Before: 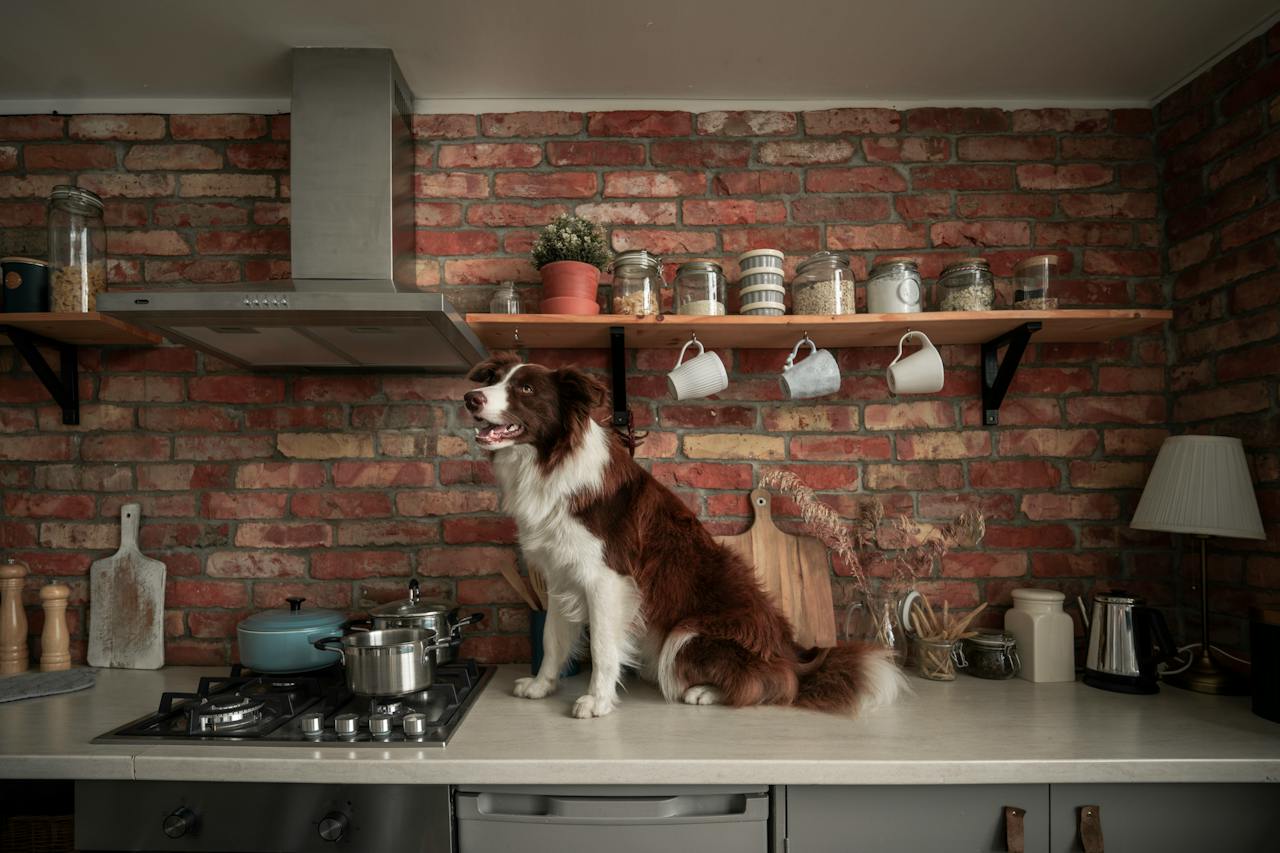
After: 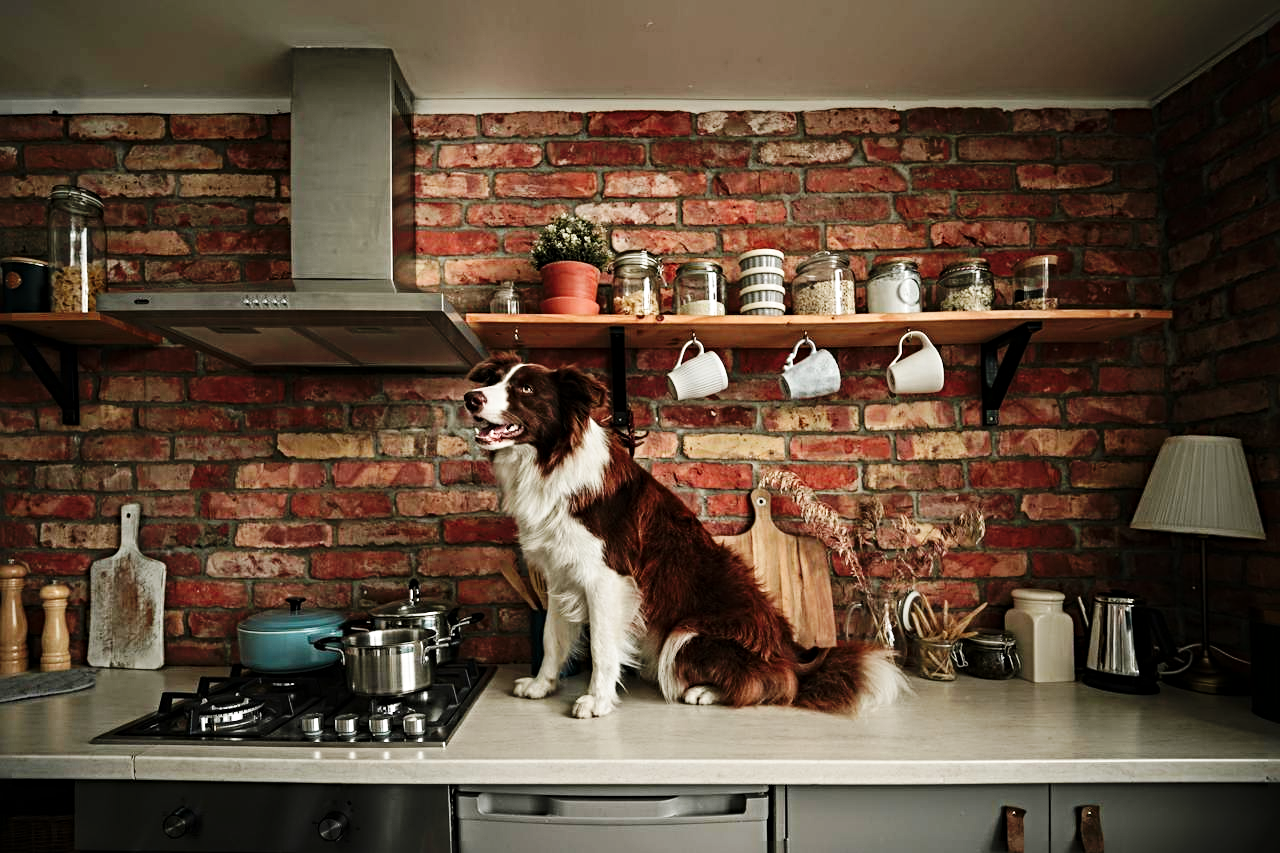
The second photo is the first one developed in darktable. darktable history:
sharpen: radius 4.898
base curve: curves: ch0 [(0, 0) (0.036, 0.025) (0.121, 0.166) (0.206, 0.329) (0.605, 0.79) (1, 1)], preserve colors none
